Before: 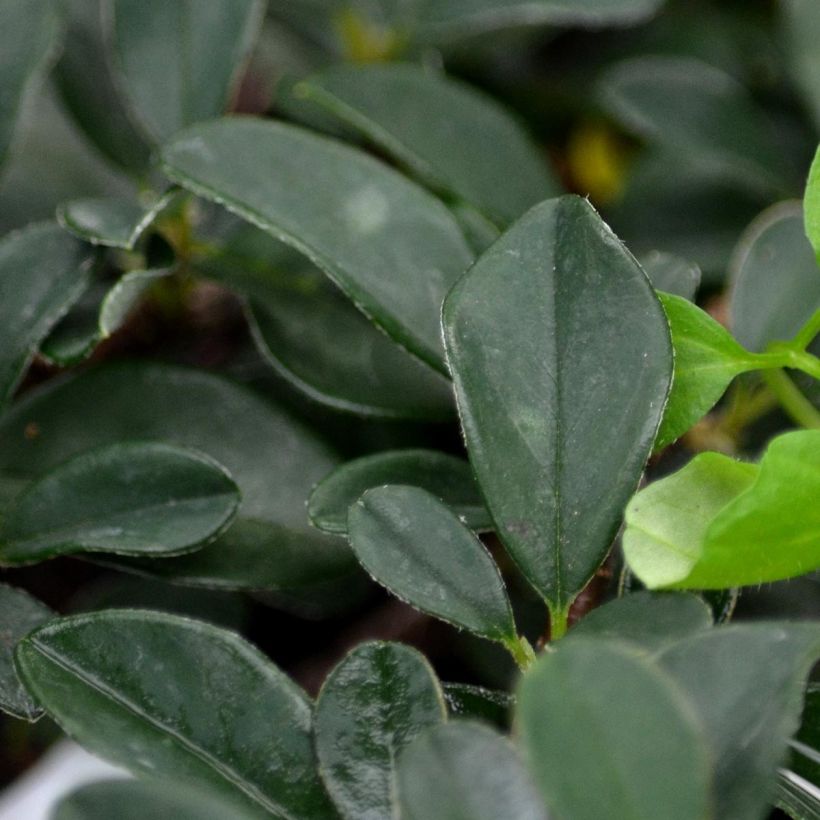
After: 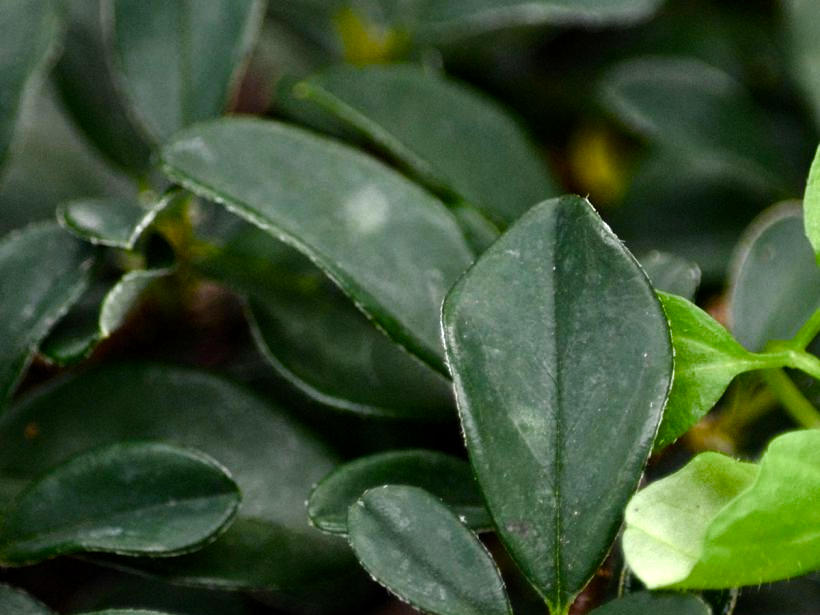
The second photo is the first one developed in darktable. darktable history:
color balance rgb: shadows lift › chroma 0.925%, shadows lift › hue 114.63°, perceptual saturation grading › global saturation 0.934%, perceptual saturation grading › highlights -29.346%, perceptual saturation grading › mid-tones 29.656%, perceptual saturation grading › shadows 59.432%
crop: bottom 24.994%
tone equalizer: -8 EV -0.749 EV, -7 EV -0.724 EV, -6 EV -0.636 EV, -5 EV -0.401 EV, -3 EV 0.373 EV, -2 EV 0.6 EV, -1 EV 0.679 EV, +0 EV 0.771 EV, edges refinement/feathering 500, mask exposure compensation -1.57 EV, preserve details no
